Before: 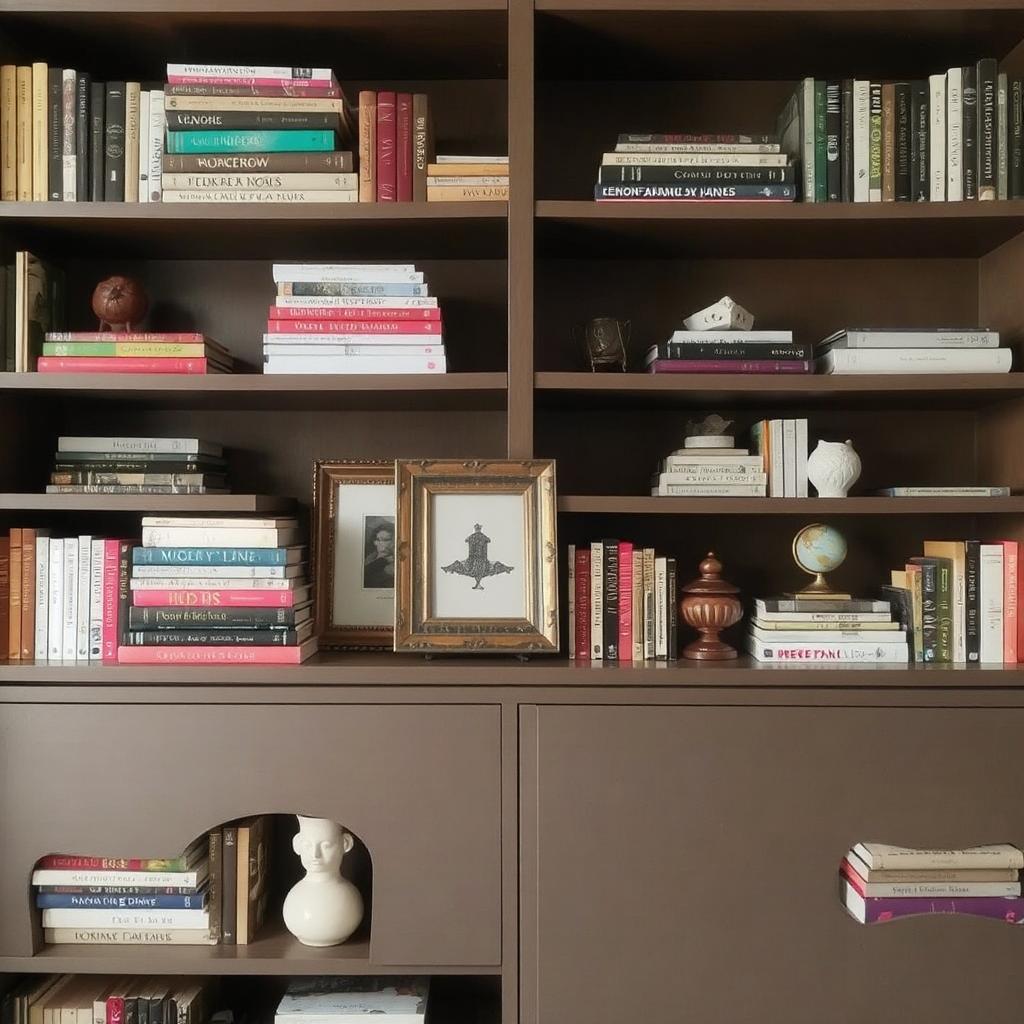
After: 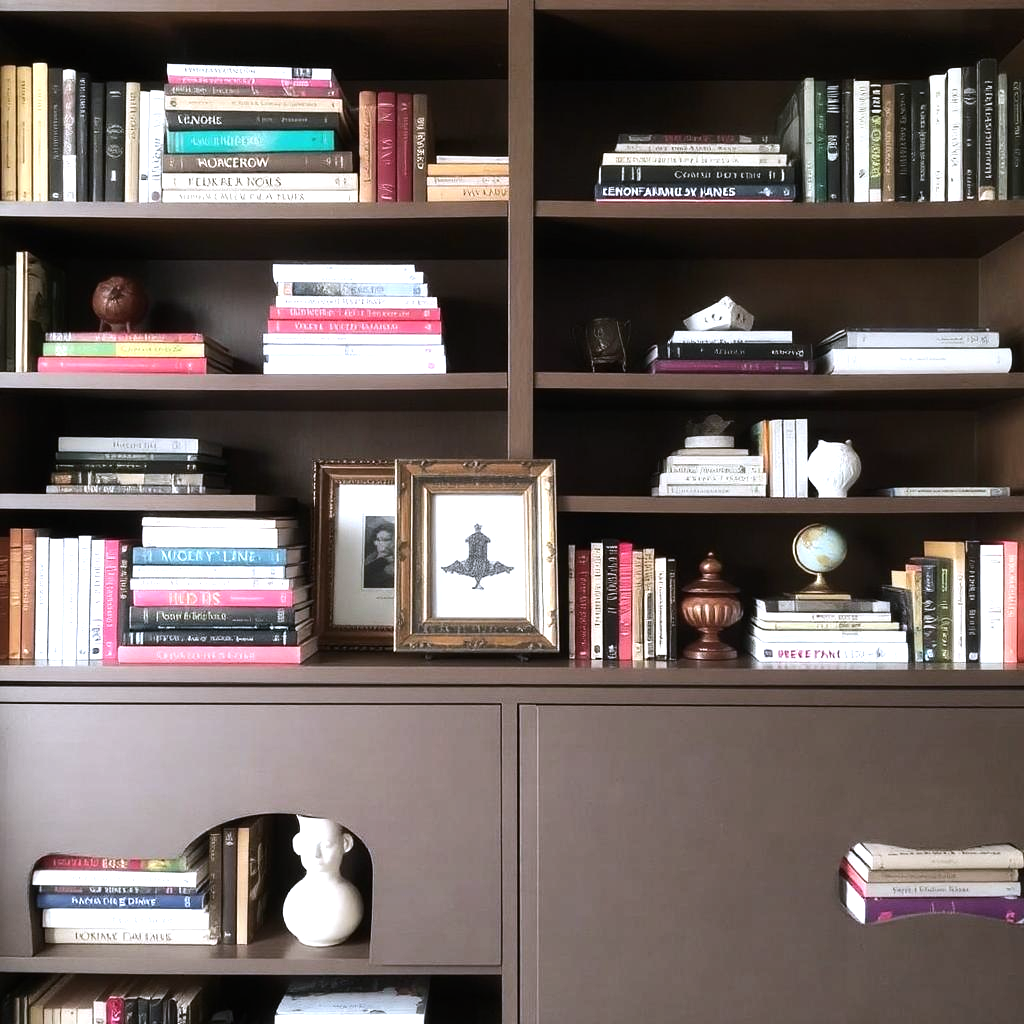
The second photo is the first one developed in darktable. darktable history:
tone equalizer: -8 EV -0.75 EV, -7 EV -0.7 EV, -6 EV -0.6 EV, -5 EV -0.4 EV, -3 EV 0.4 EV, -2 EV 0.6 EV, -1 EV 0.7 EV, +0 EV 0.75 EV, edges refinement/feathering 500, mask exposure compensation -1.57 EV, preserve details no
white balance: red 0.967, blue 1.119, emerald 0.756
exposure: exposure 0.207 EV, compensate highlight preservation false
